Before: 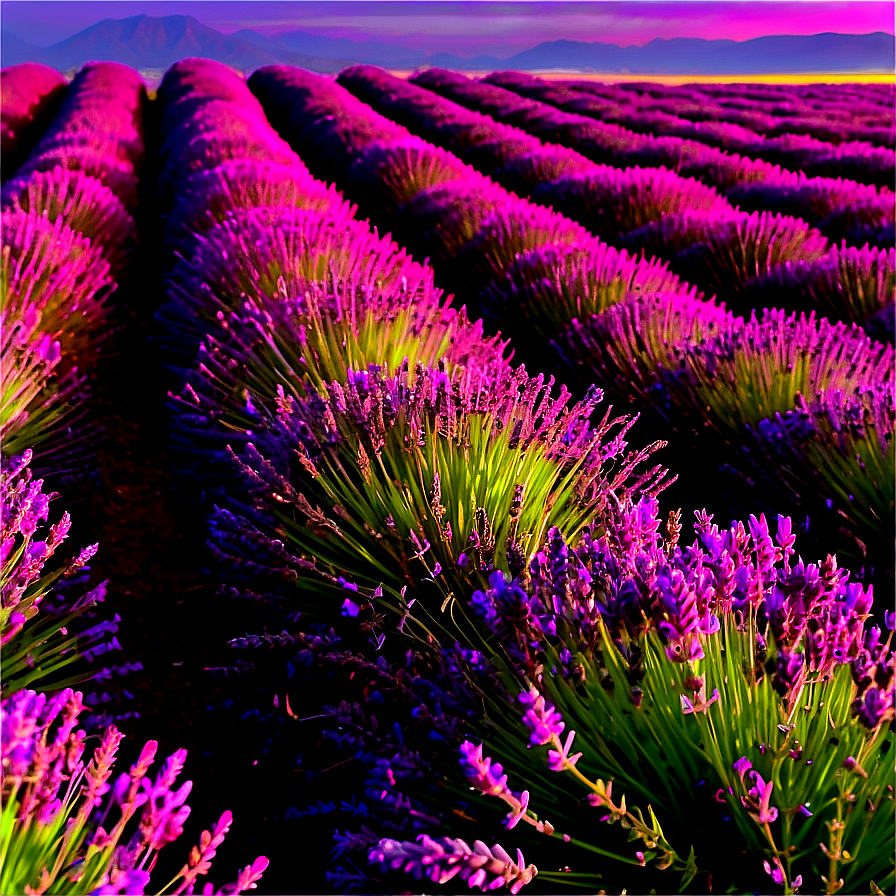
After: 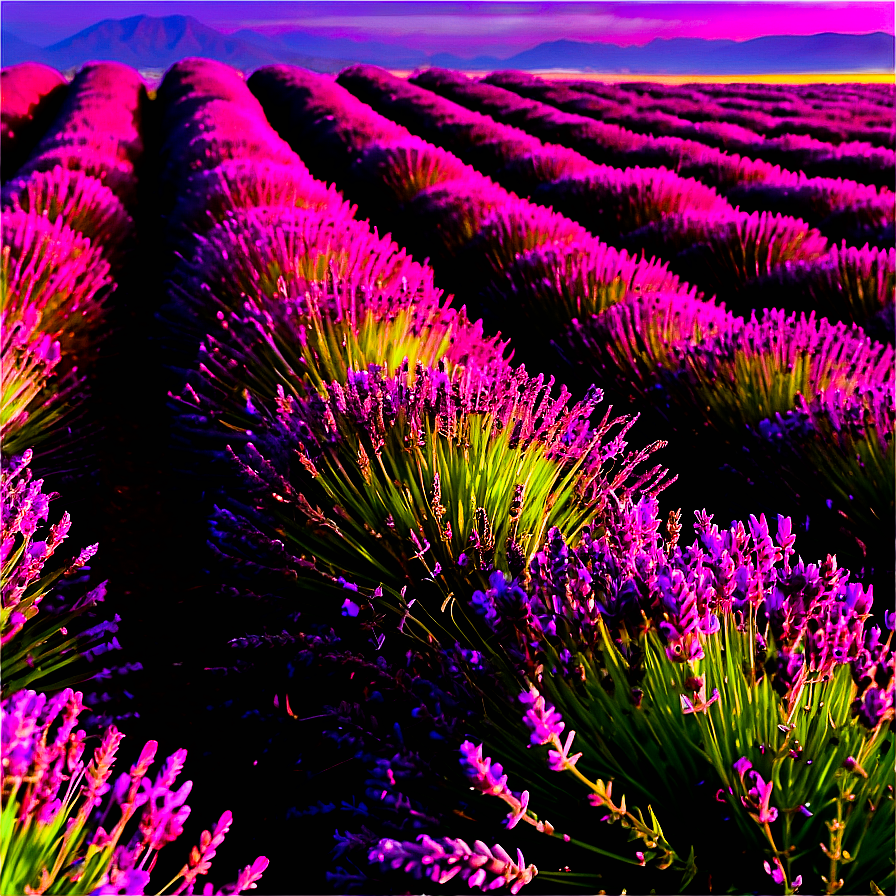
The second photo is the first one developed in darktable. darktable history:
sigmoid: contrast 1.86, skew 0.35
color correction: highlights a* 0.003, highlights b* -0.283
